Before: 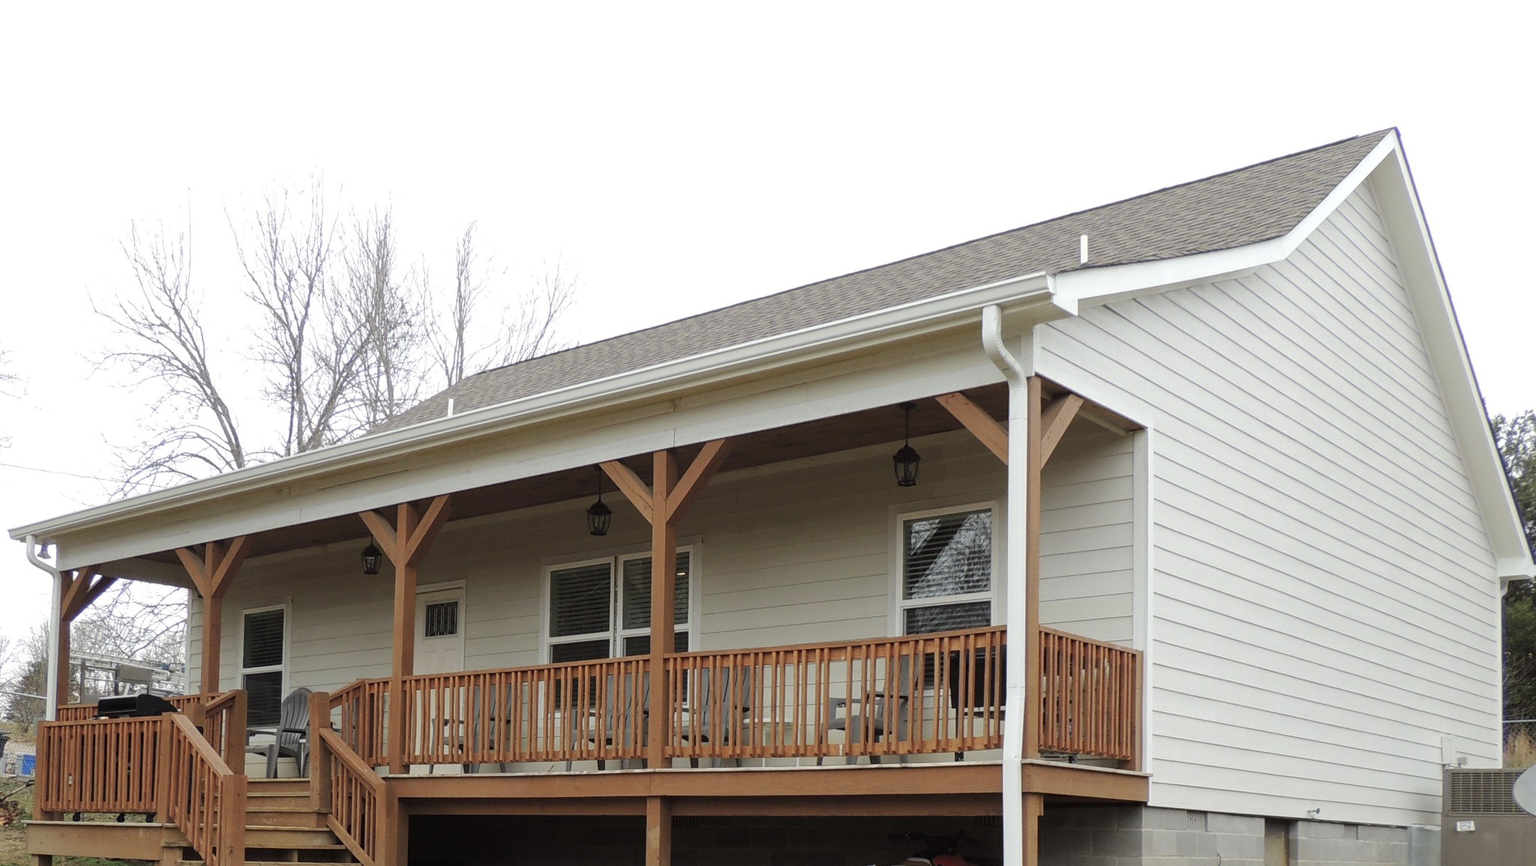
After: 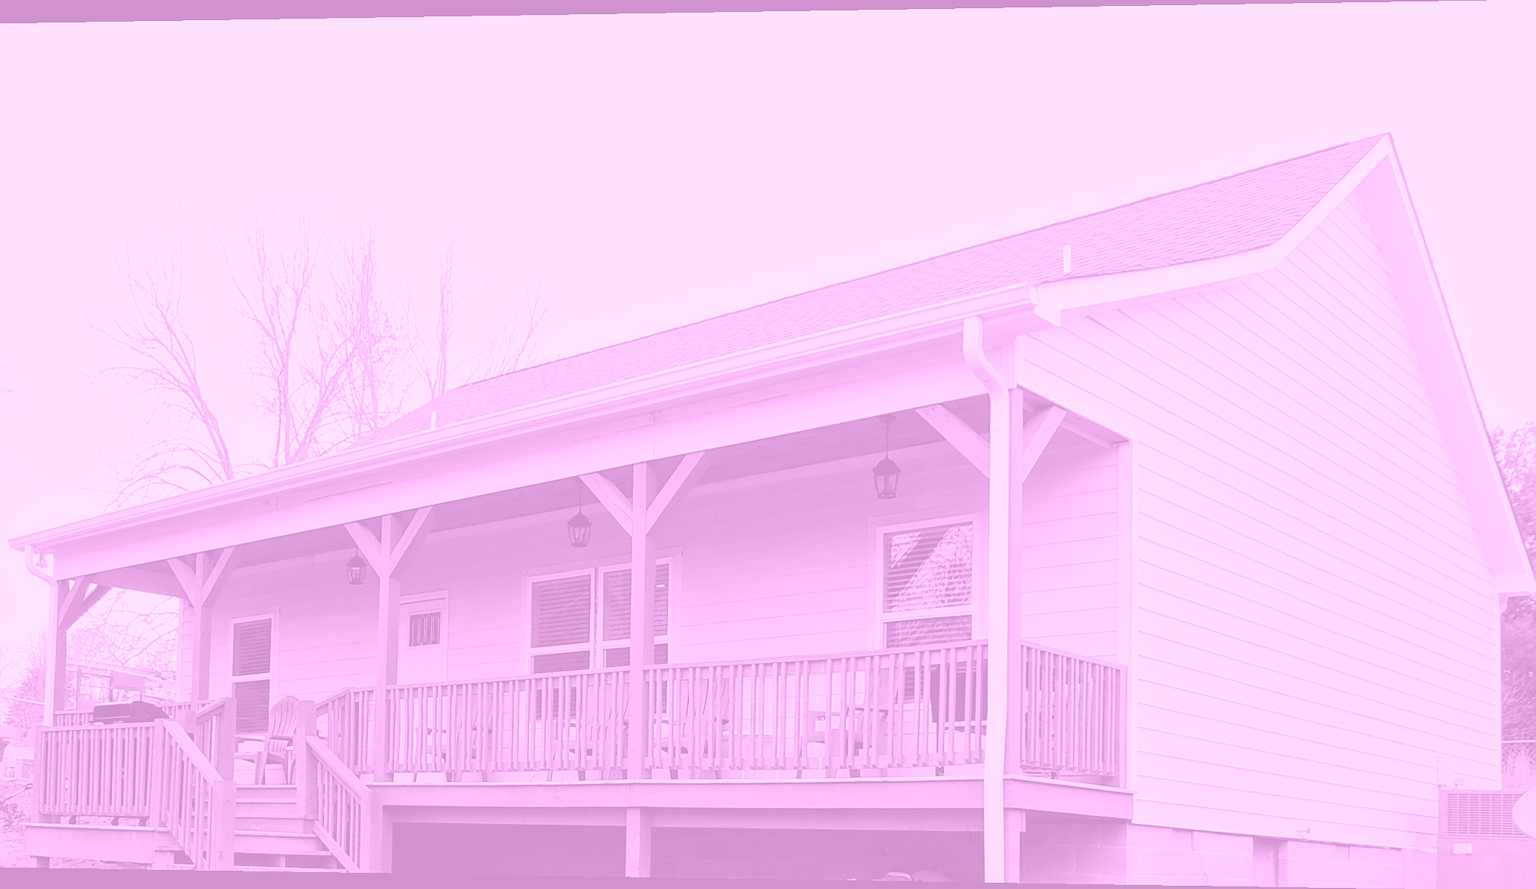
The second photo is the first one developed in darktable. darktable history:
sharpen: on, module defaults
color balance rgb: perceptual saturation grading › global saturation 25%, perceptual saturation grading › highlights -50%, perceptual saturation grading › shadows 30%, perceptual brilliance grading › global brilliance 12%, global vibrance 20%
local contrast: mode bilateral grid, contrast 30, coarseness 25, midtone range 0.2
exposure: black level correction 0.001, exposure -0.125 EV, compensate exposure bias true, compensate highlight preservation false
filmic rgb: black relative exposure -16 EV, threshold -0.33 EV, transition 3.19 EV, structure ↔ texture 100%, target black luminance 0%, hardness 7.57, latitude 72.96%, contrast 0.908, highlights saturation mix 10%, shadows ↔ highlights balance -0.38%, add noise in highlights 0, preserve chrominance no, color science v4 (2020), iterations of high-quality reconstruction 10, enable highlight reconstruction true
haze removal: strength 0.42, compatibility mode true, adaptive false
rotate and perspective: lens shift (horizontal) -0.055, automatic cropping off
colorize: hue 331.2°, saturation 75%, source mix 30.28%, lightness 70.52%, version 1
